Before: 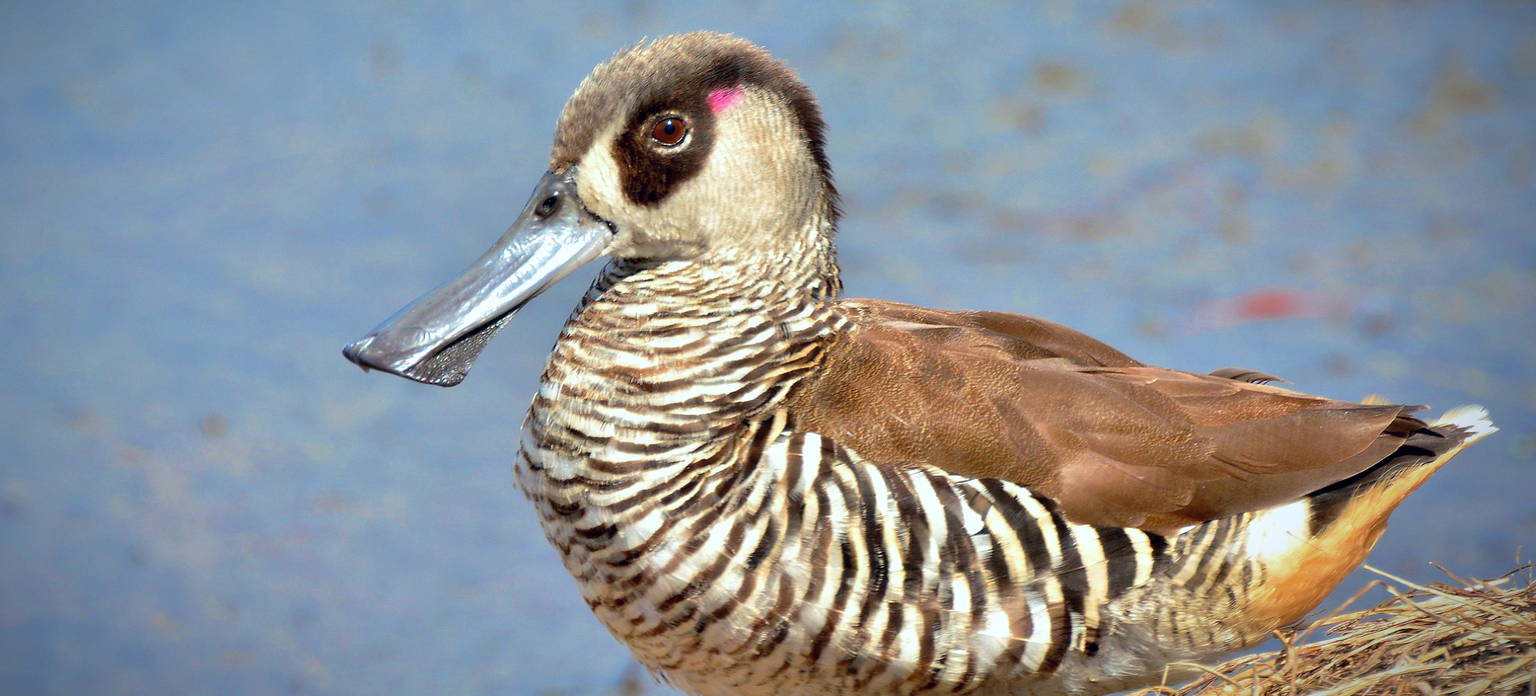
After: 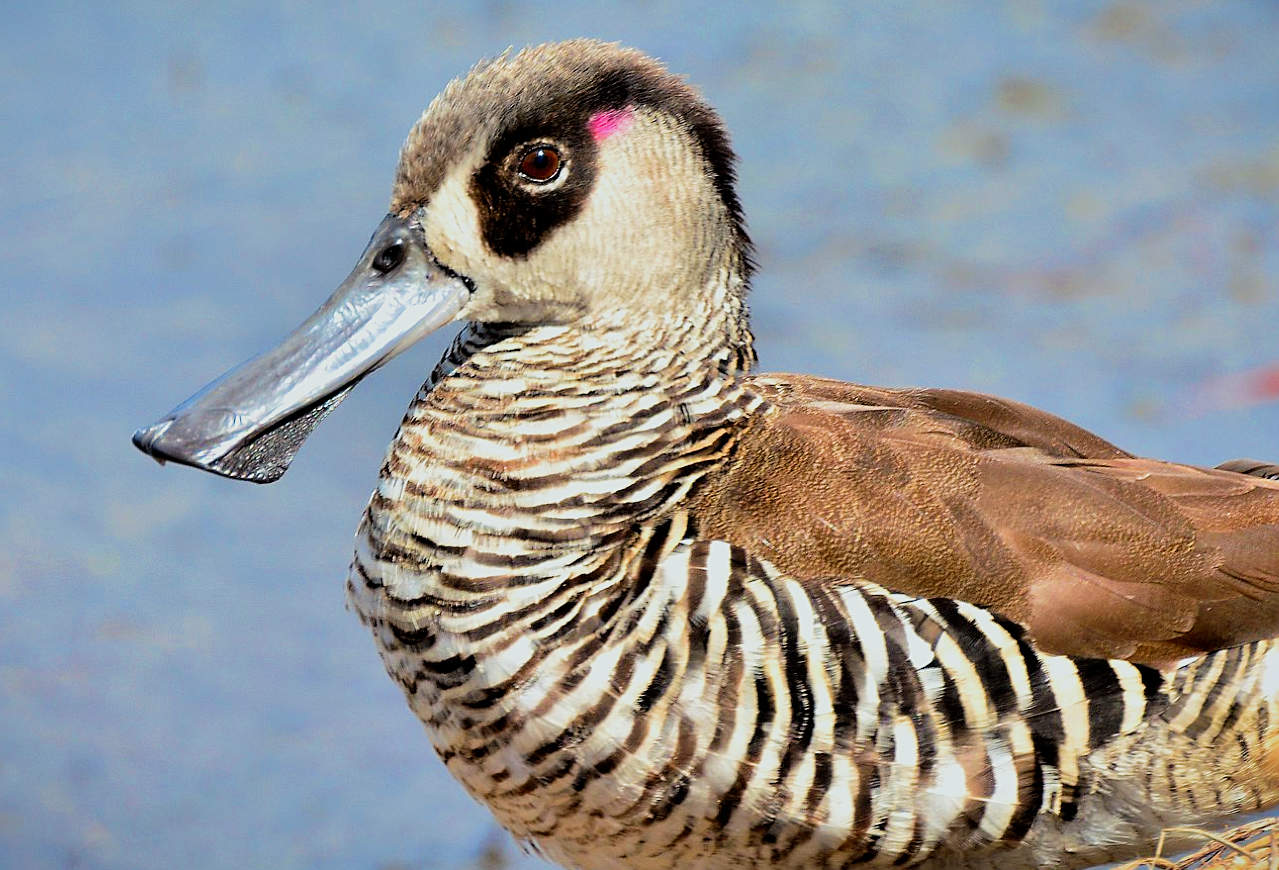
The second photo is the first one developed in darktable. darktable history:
contrast brightness saturation: saturation 0.1
filmic rgb: black relative exposure -5 EV, hardness 2.88, contrast 1.3, highlights saturation mix -30%
crop: left 15.419%, right 17.914%
sharpen: on, module defaults
